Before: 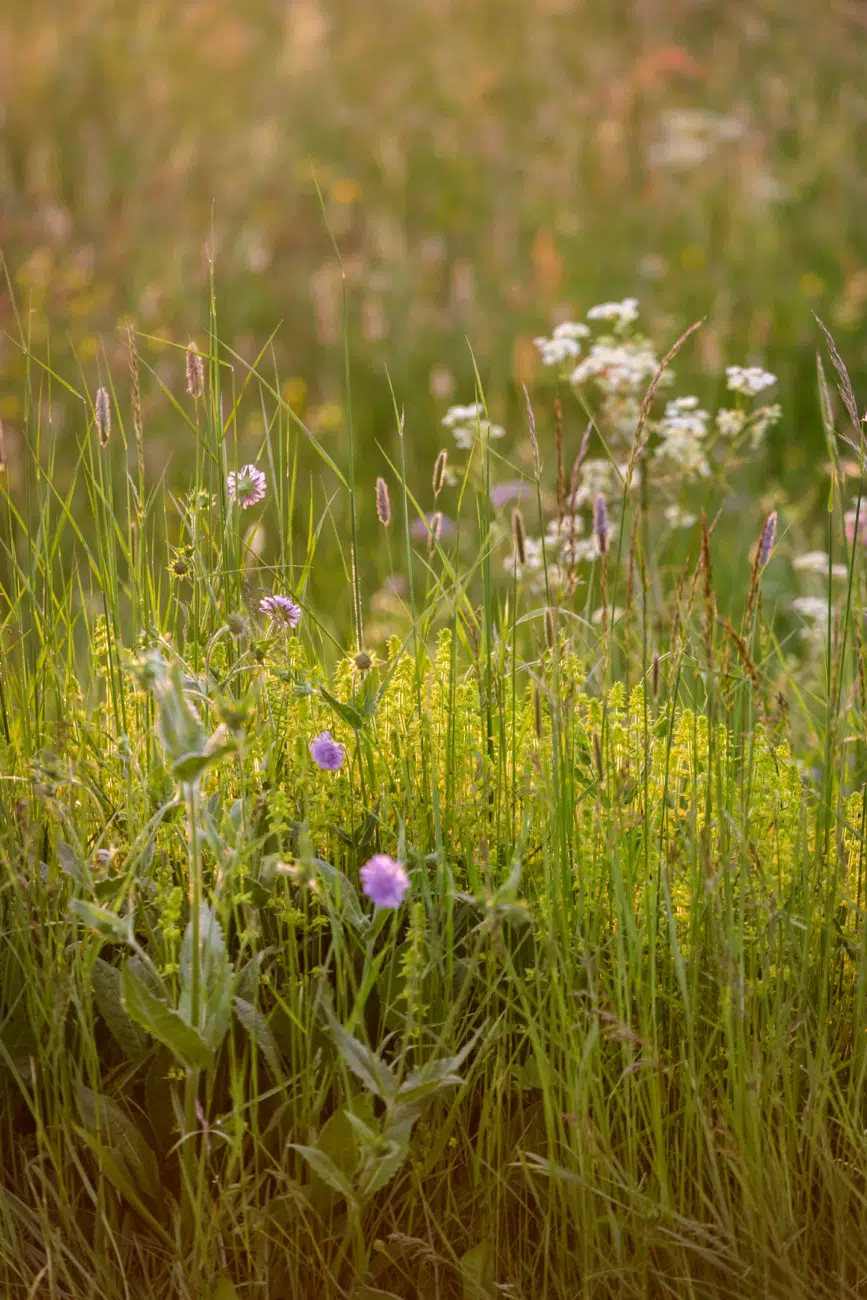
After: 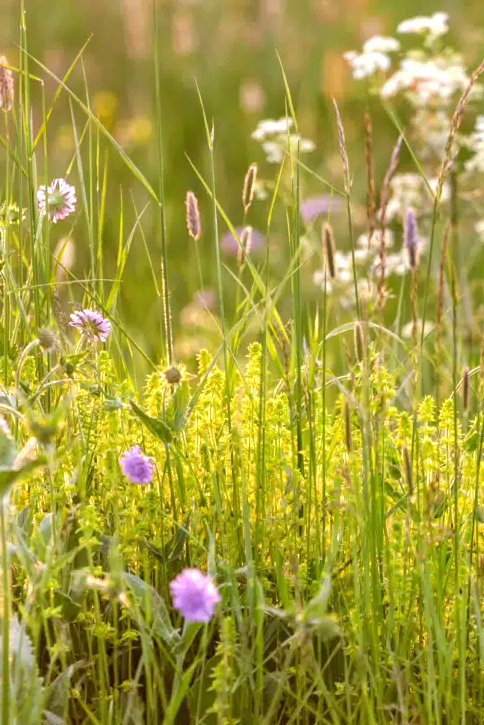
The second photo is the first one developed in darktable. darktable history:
crop and rotate: left 22.13%, top 22.054%, right 22.026%, bottom 22.102%
exposure: exposure 0.6 EV, compensate highlight preservation false
color balance rgb: global vibrance 10%
